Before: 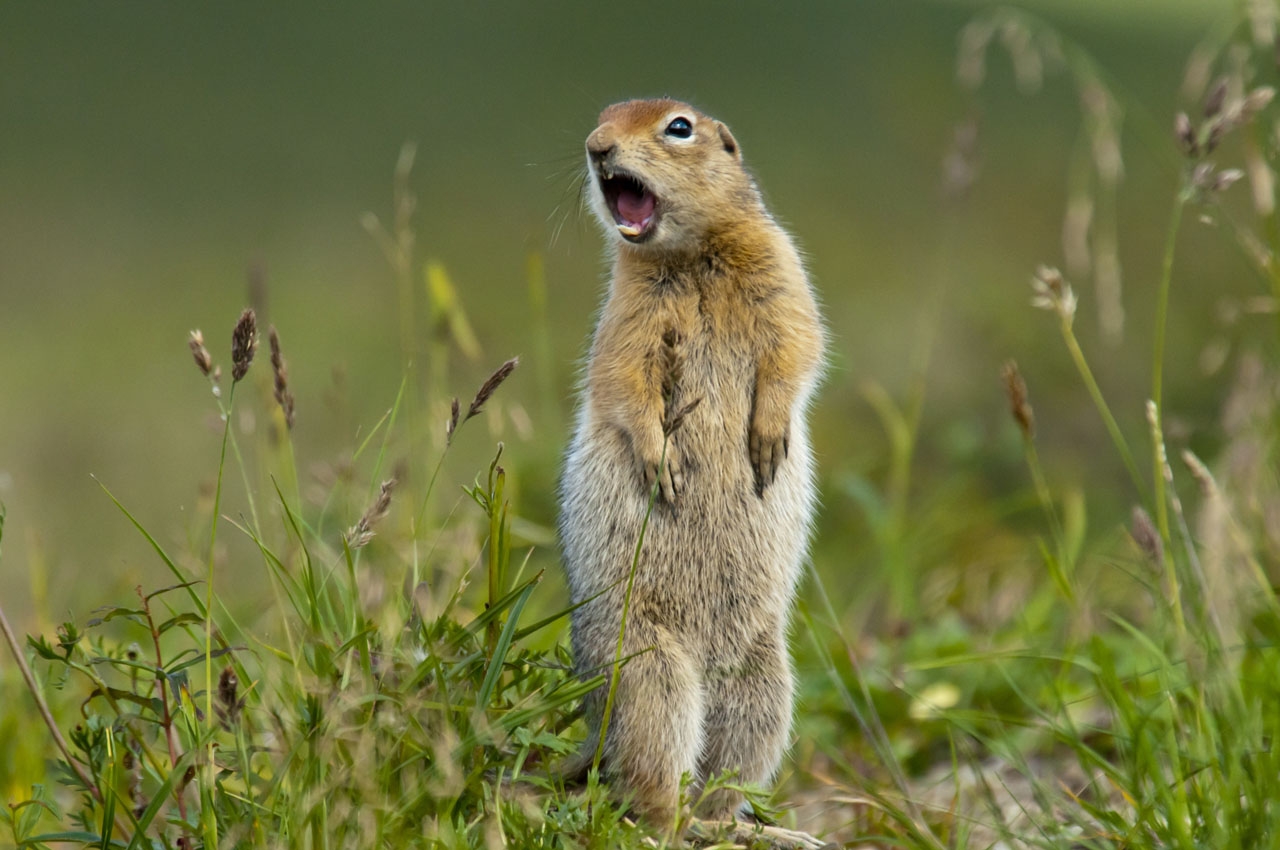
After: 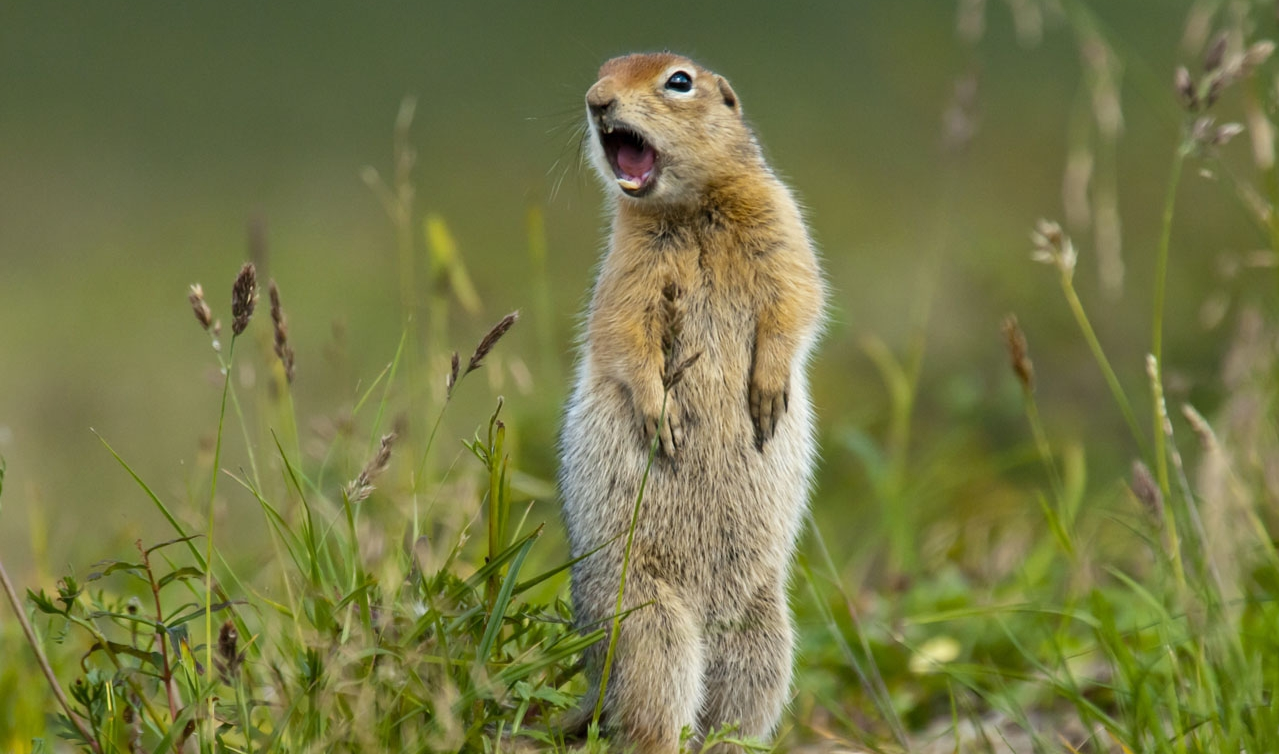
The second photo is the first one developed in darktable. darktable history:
base curve: curves: ch0 [(0, 0) (0.283, 0.295) (1, 1)], preserve colors none
crop and rotate: top 5.609%, bottom 5.609%
fill light: on, module defaults
